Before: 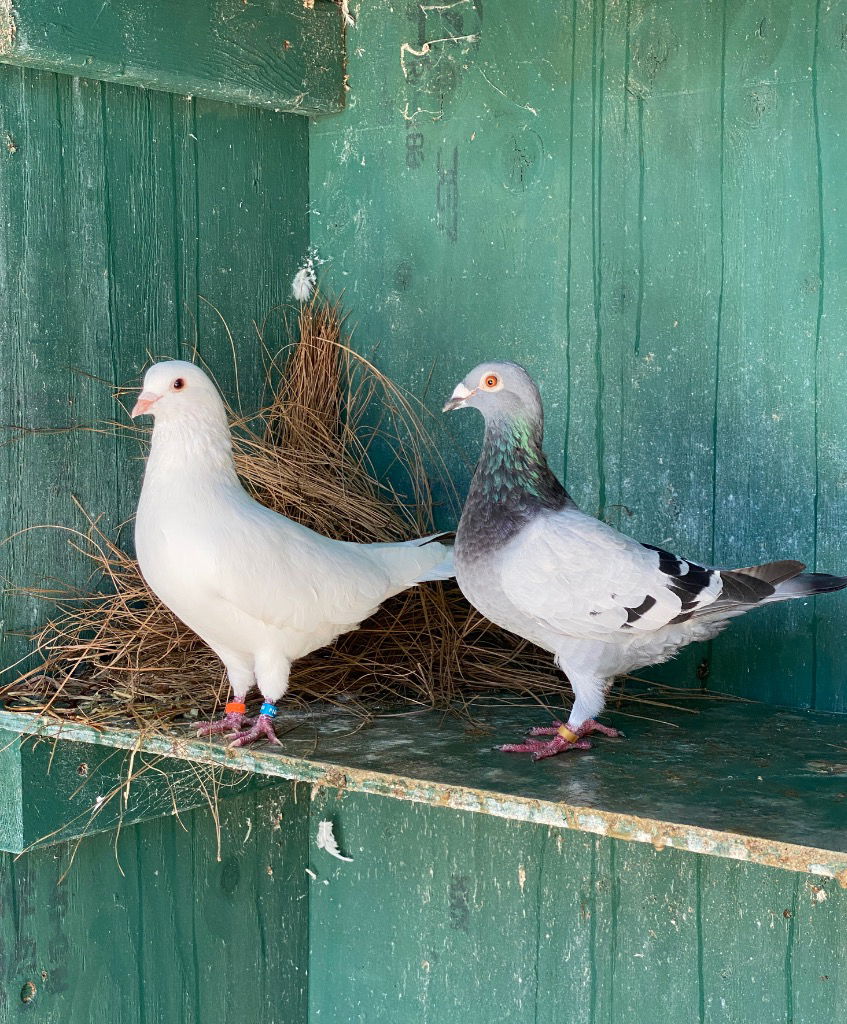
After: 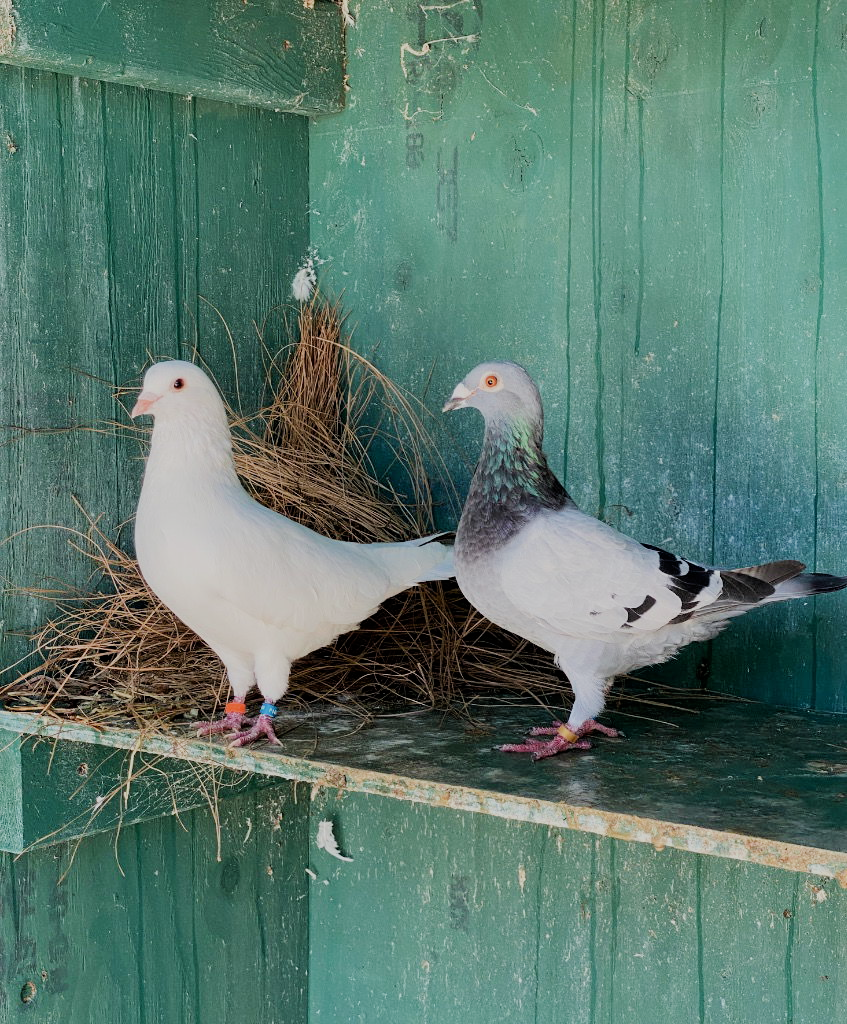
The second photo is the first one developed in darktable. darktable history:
filmic rgb: black relative exposure -7.18 EV, white relative exposure 5.36 EV, hardness 3.02
